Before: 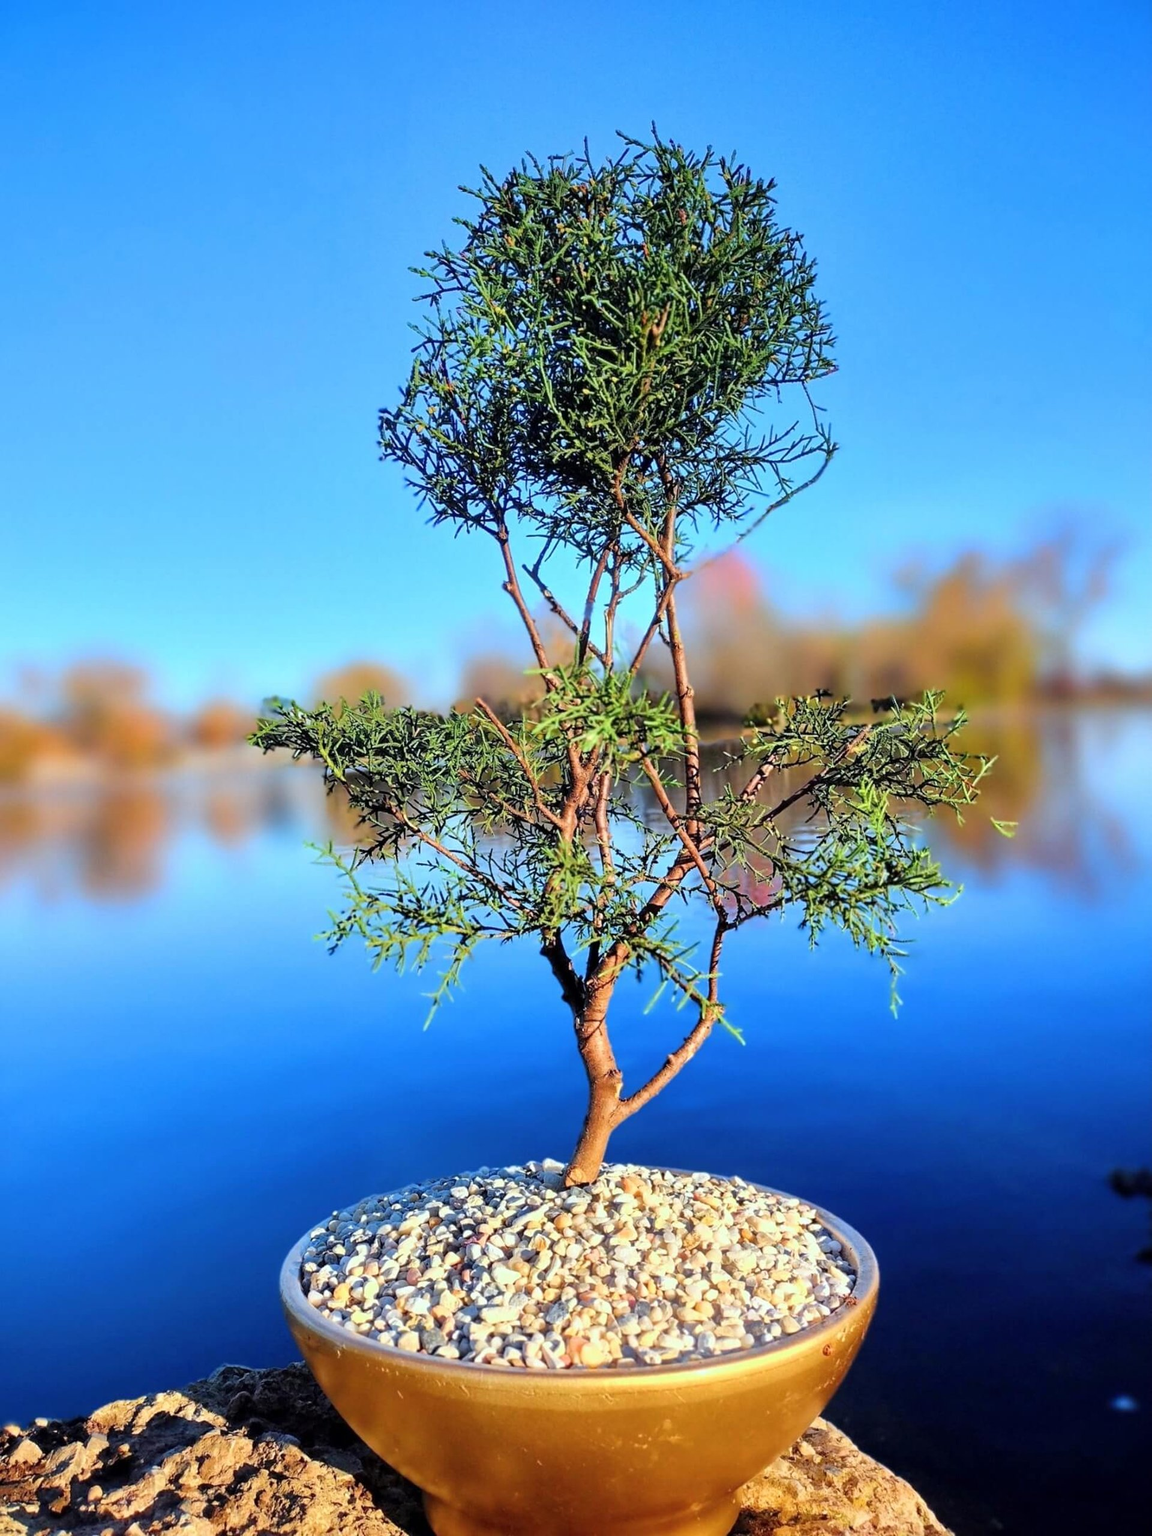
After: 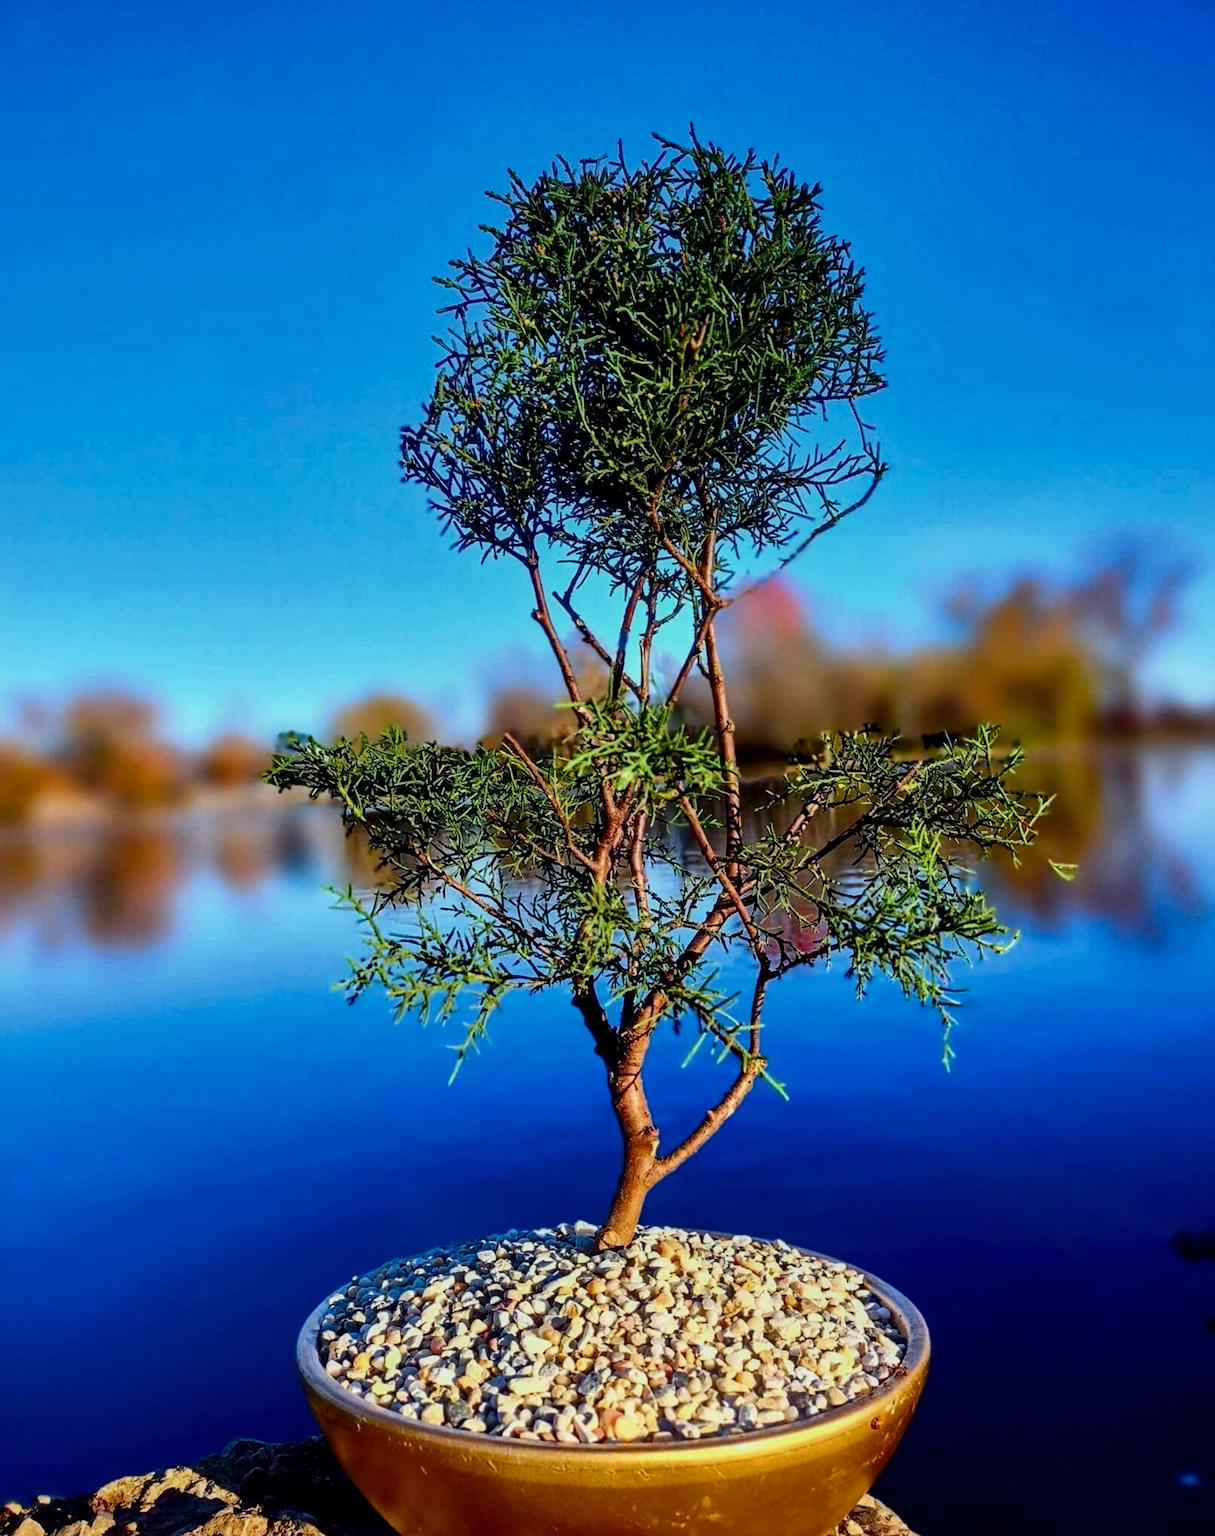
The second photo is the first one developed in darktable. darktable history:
contrast brightness saturation: contrast 0.191, brightness -0.226, saturation 0.116
crop: top 0.387%, right 0.261%, bottom 5.091%
haze removal: compatibility mode true, adaptive false
exposure: exposure -0.322 EV, compensate highlight preservation false
local contrast: on, module defaults
